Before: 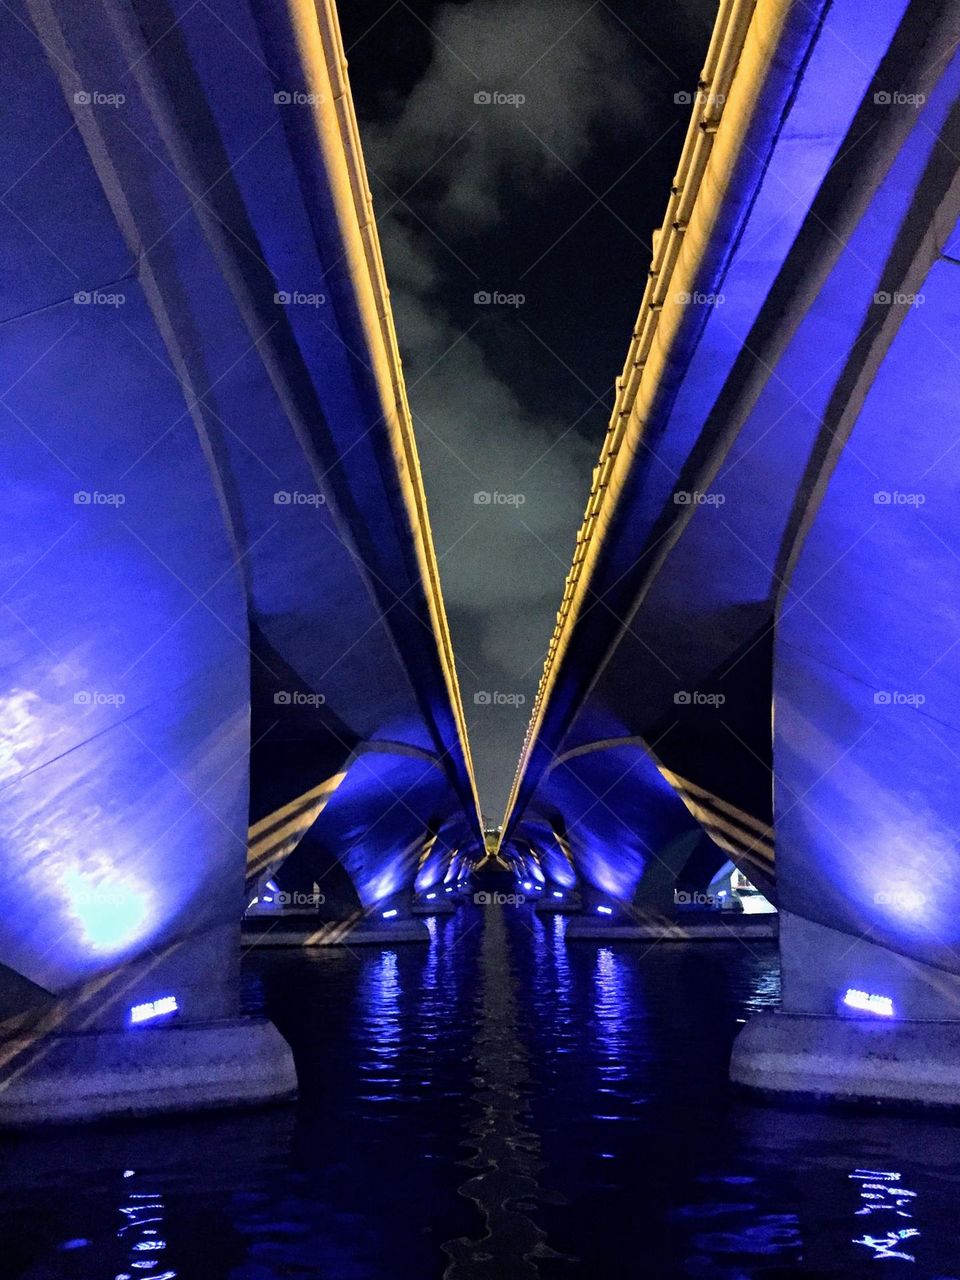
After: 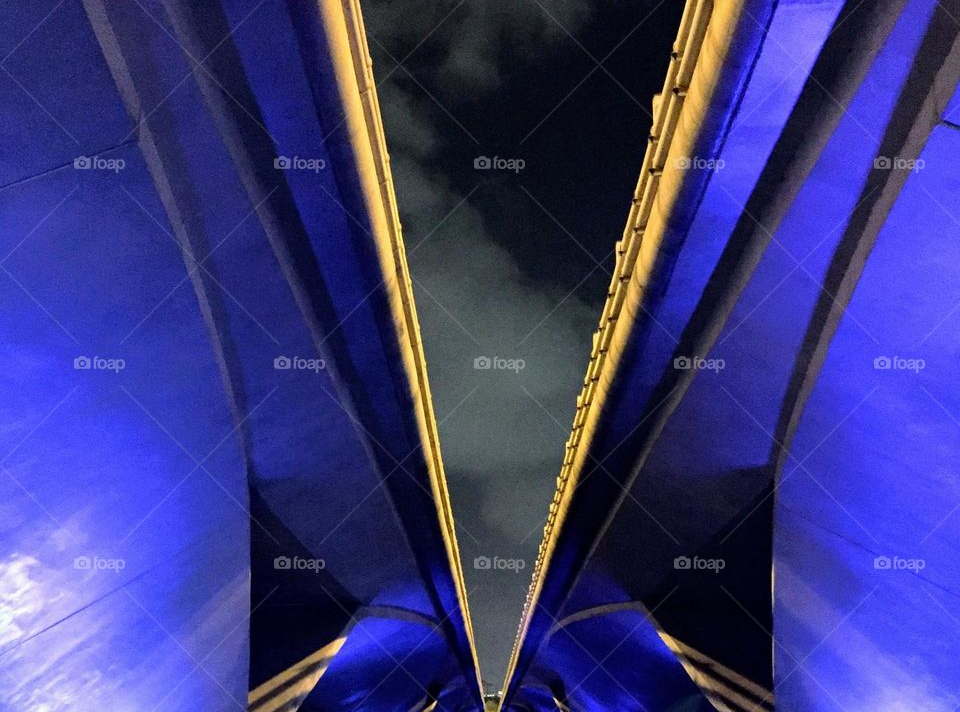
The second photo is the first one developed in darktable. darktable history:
crop and rotate: top 10.586%, bottom 33.762%
